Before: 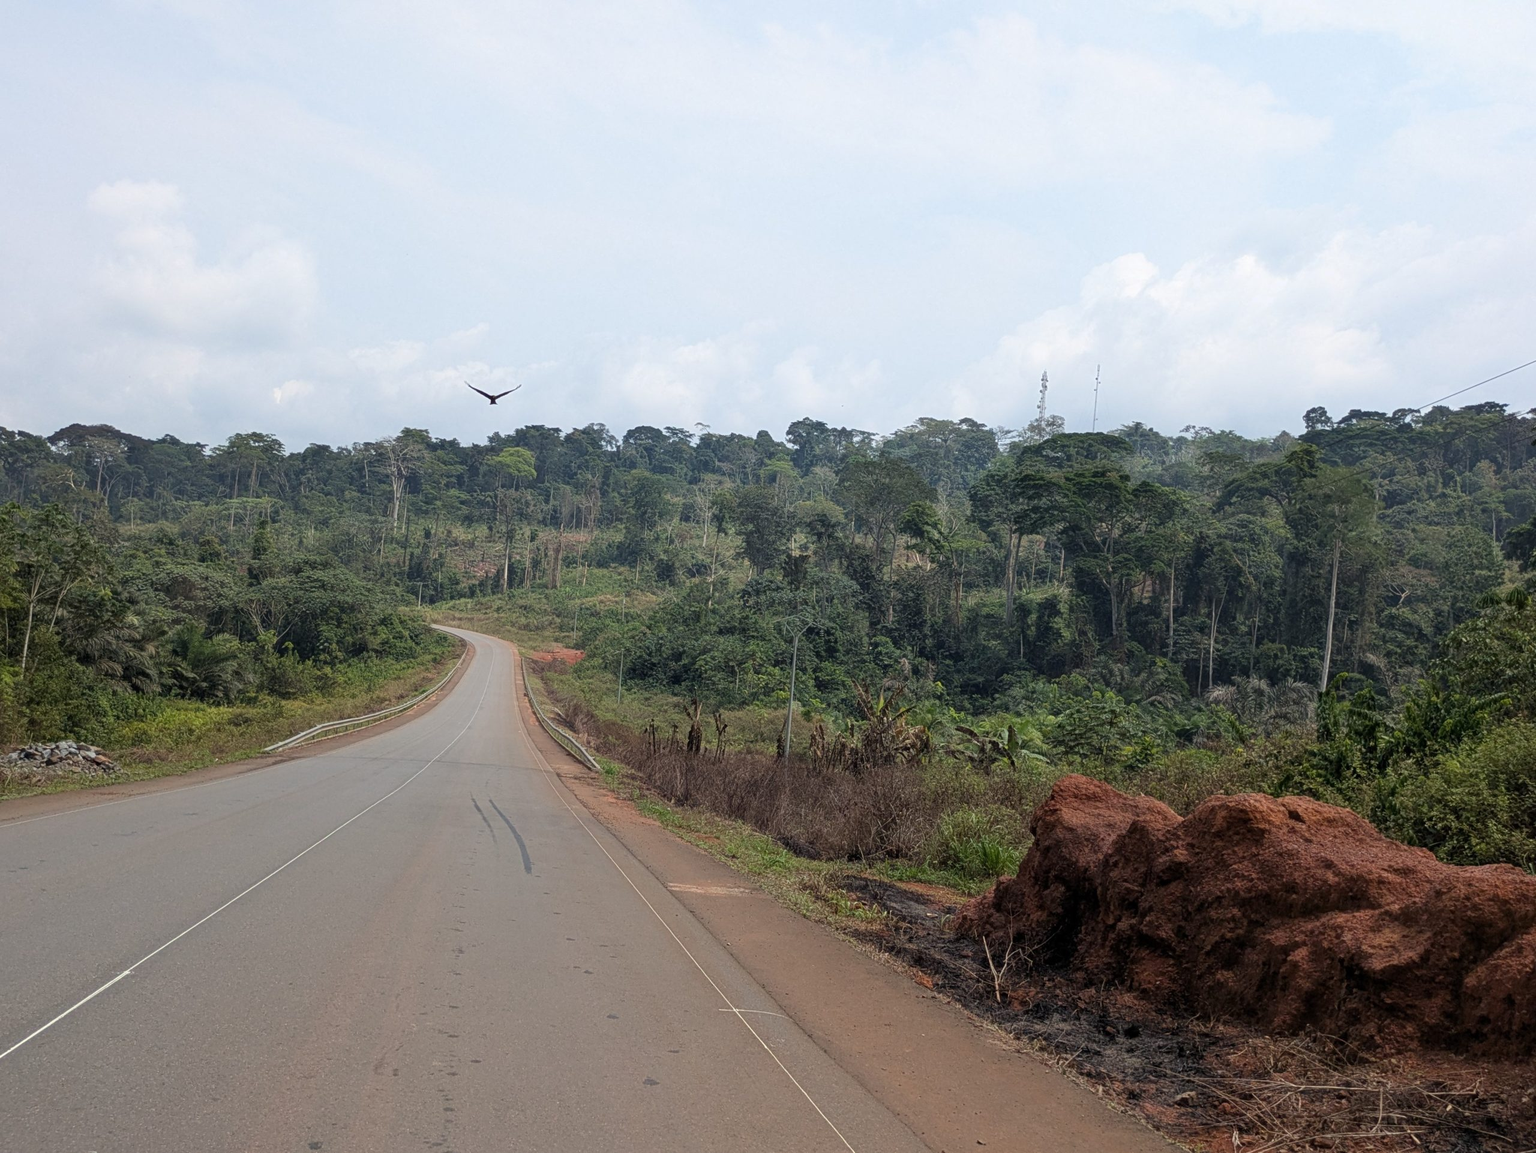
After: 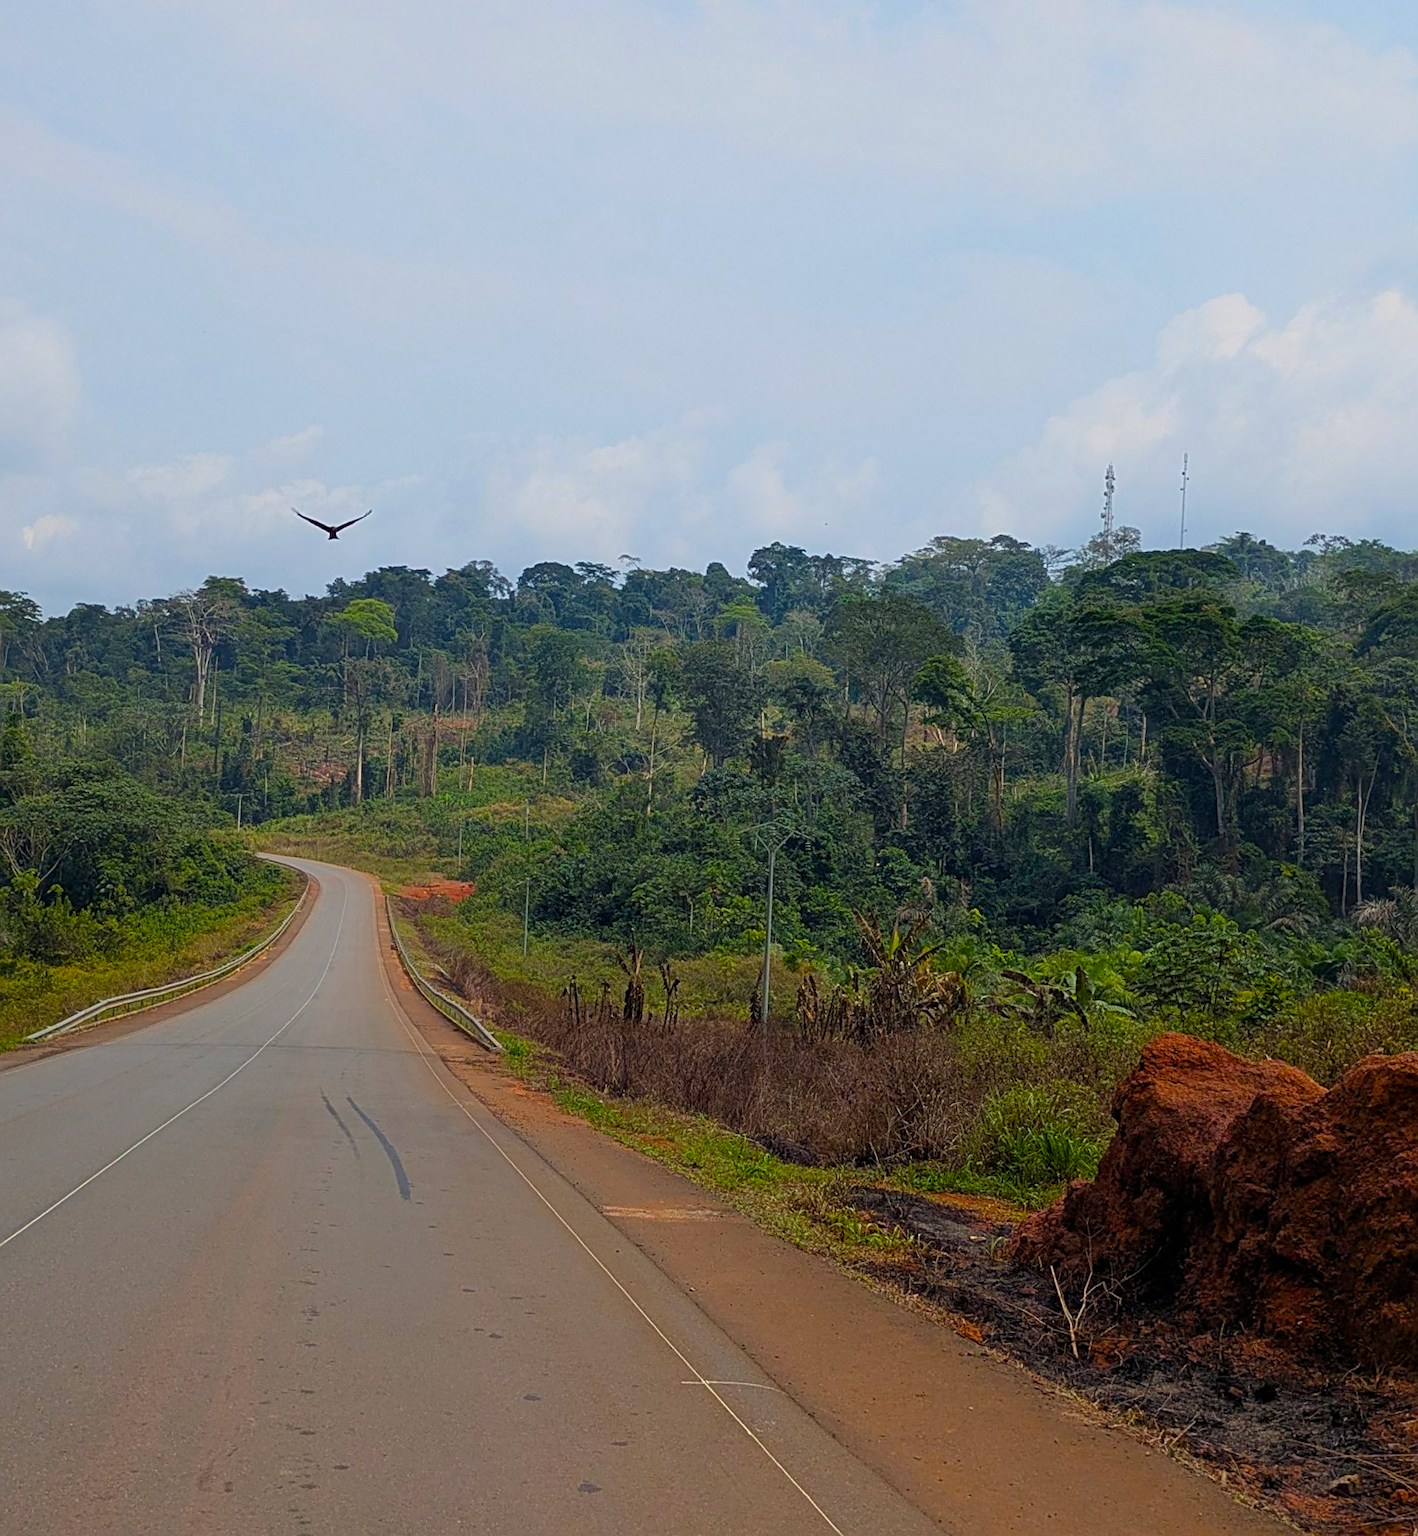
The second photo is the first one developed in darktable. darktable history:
rotate and perspective: rotation -2°, crop left 0.022, crop right 0.978, crop top 0.049, crop bottom 0.951
crop and rotate: left 15.754%, right 17.579%
color balance rgb: perceptual saturation grading › global saturation 100%
exposure: exposure -0.492 EV, compensate highlight preservation false
sharpen: on, module defaults
white balance: emerald 1
